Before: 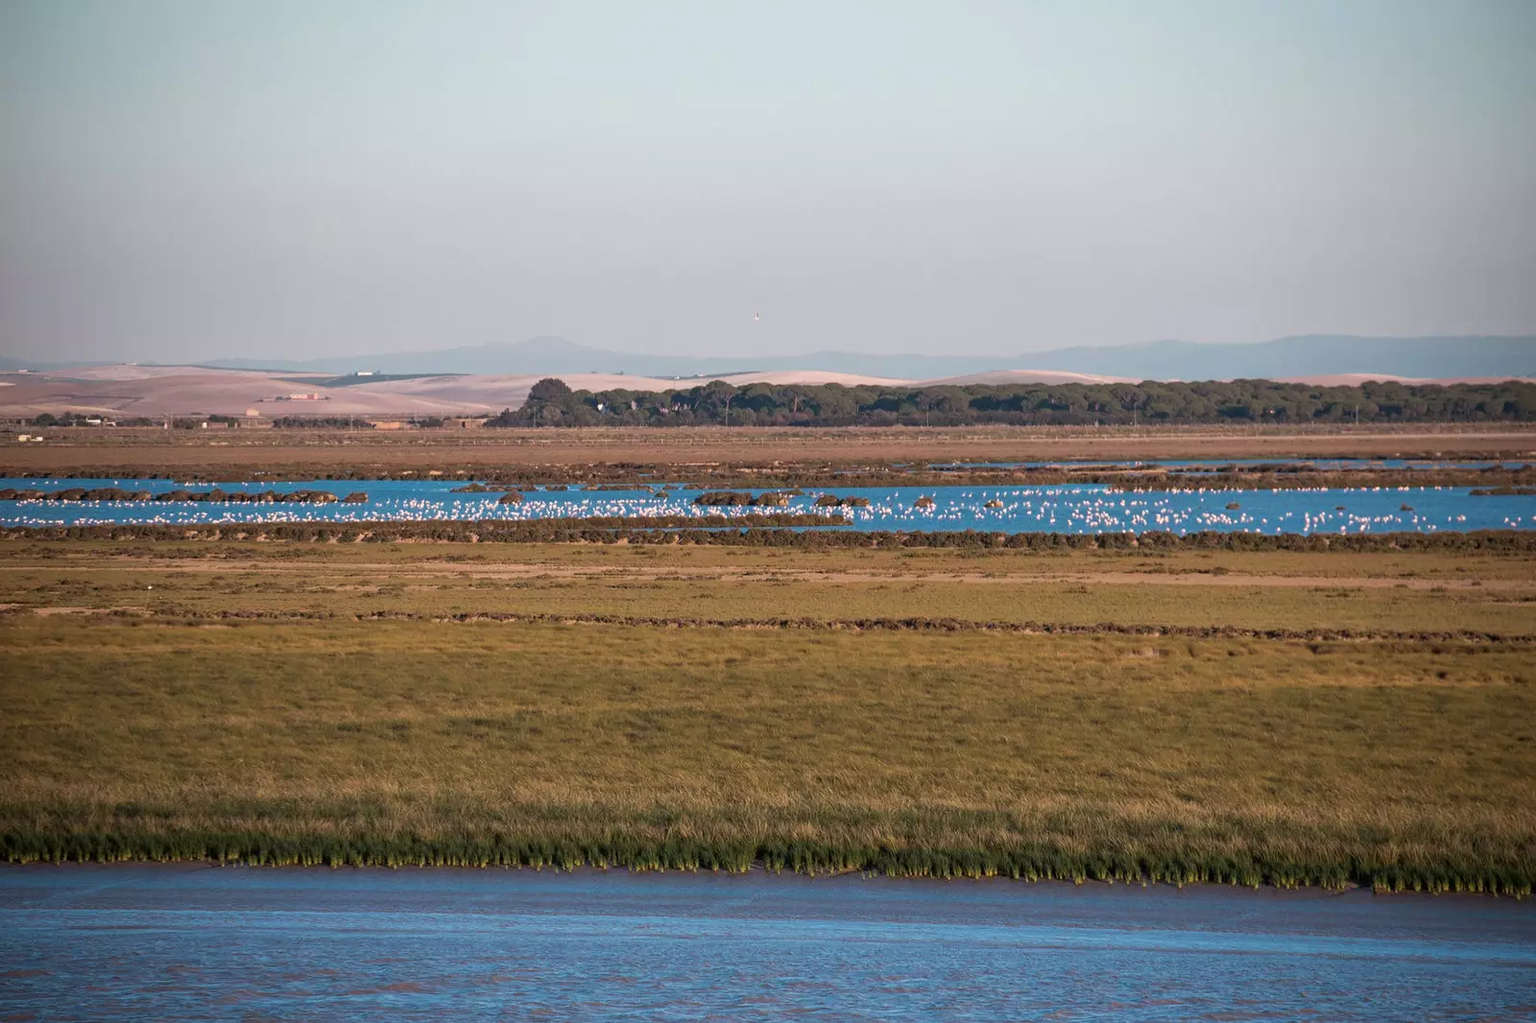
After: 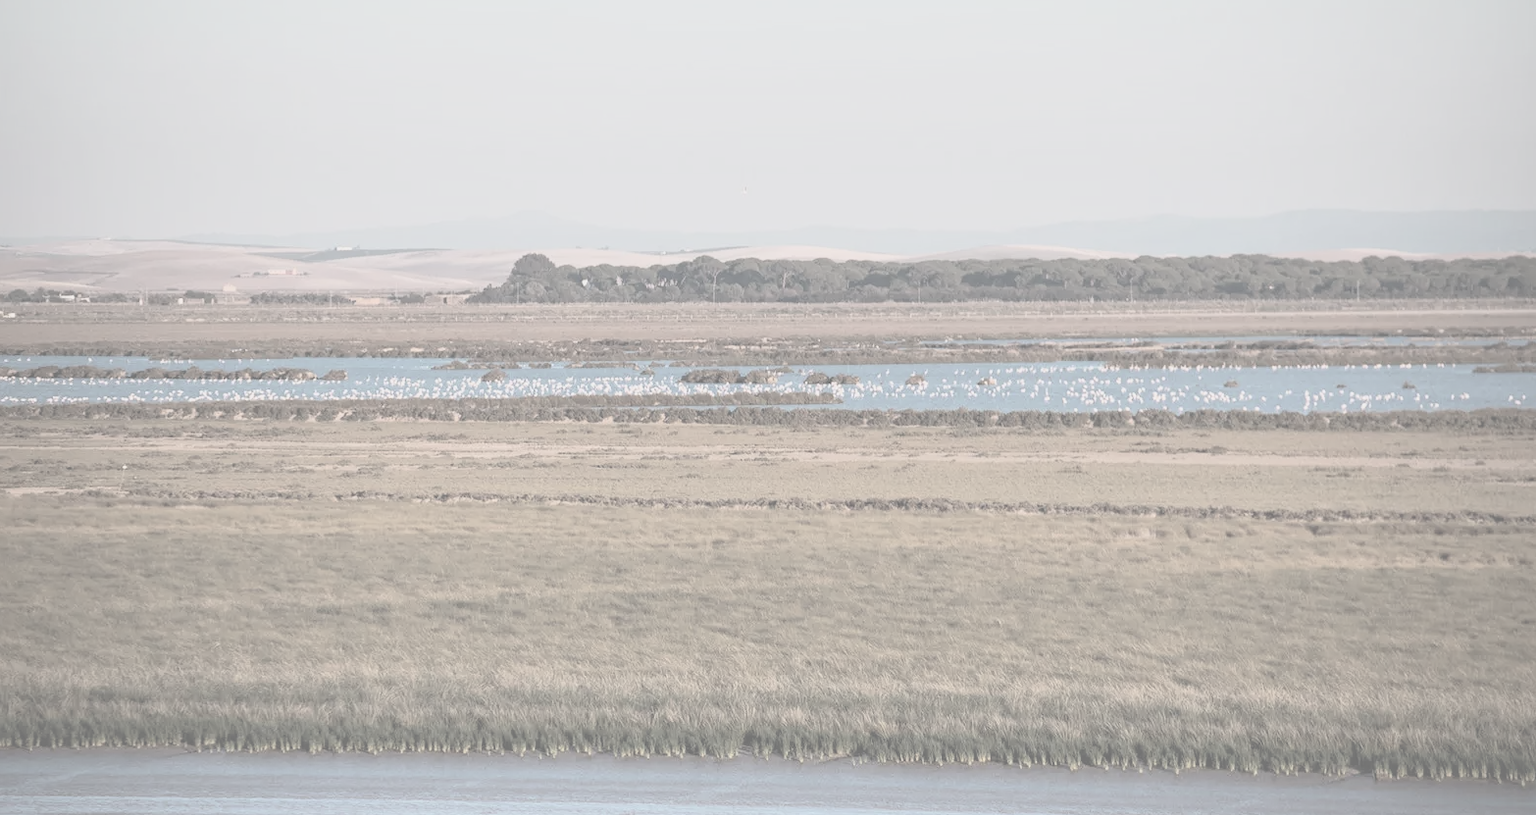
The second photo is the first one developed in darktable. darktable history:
tone equalizer: -8 EV -0.75 EV, -7 EV -0.7 EV, -6 EV -0.6 EV, -5 EV -0.4 EV, -3 EV 0.4 EV, -2 EV 0.6 EV, -1 EV 0.7 EV, +0 EV 0.75 EV, edges refinement/feathering 500, mask exposure compensation -1.57 EV, preserve details no
contrast brightness saturation: contrast -0.32, brightness 0.75, saturation -0.78
graduated density: on, module defaults
base curve: curves: ch0 [(0, 0) (0.666, 0.806) (1, 1)]
crop and rotate: left 1.814%, top 12.818%, right 0.25%, bottom 9.225%
